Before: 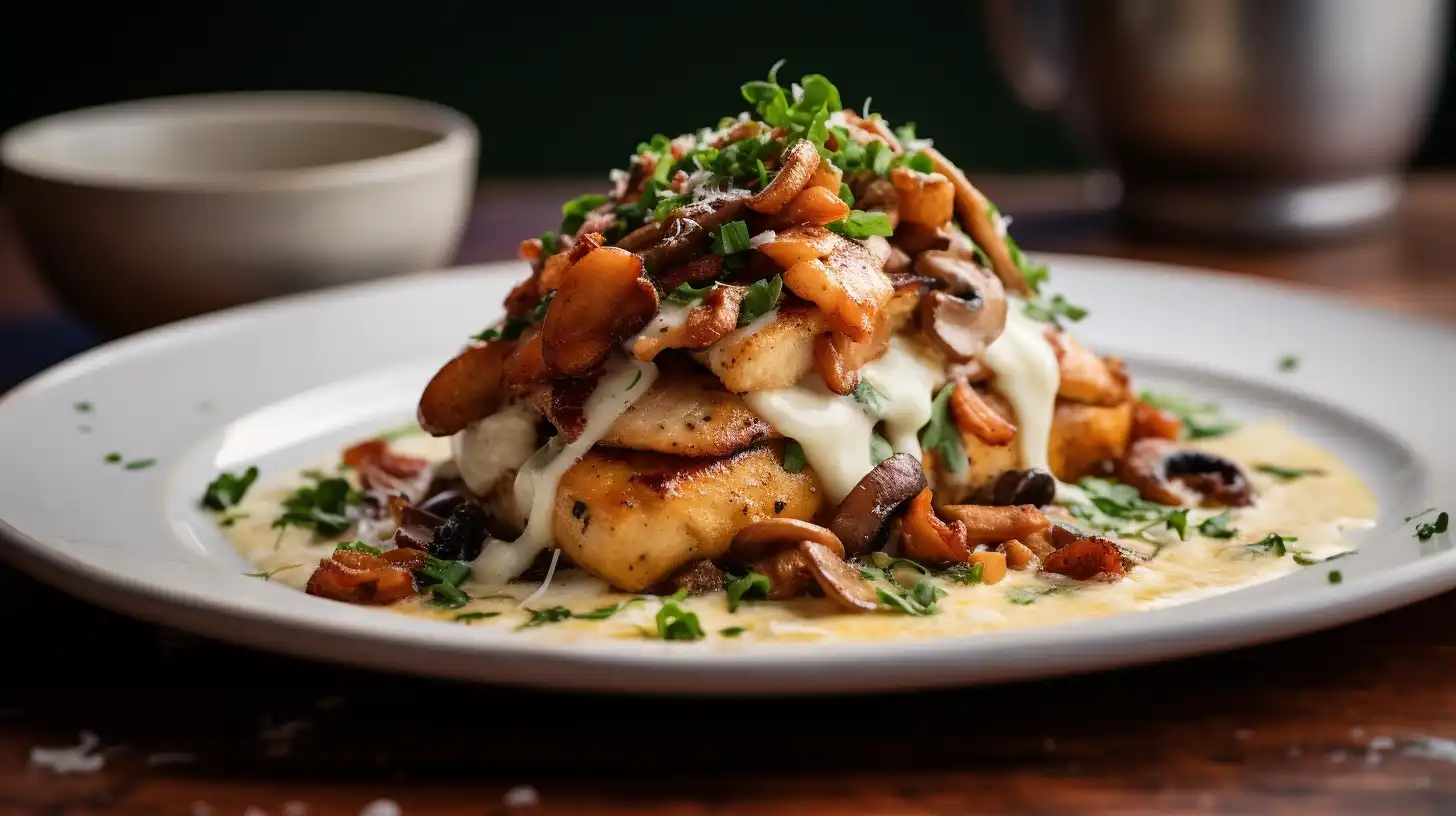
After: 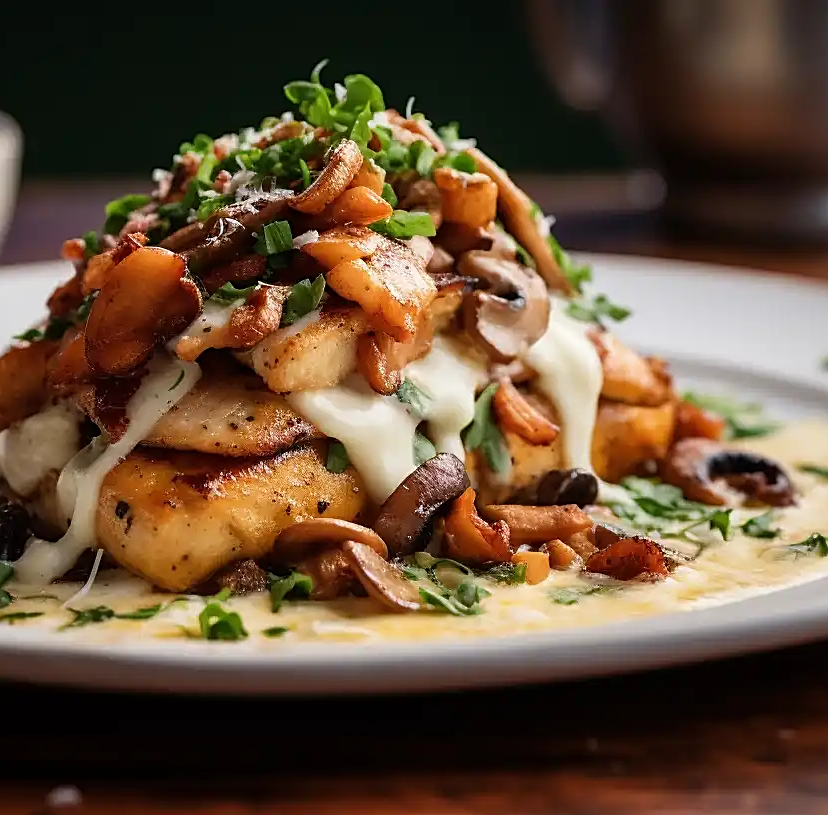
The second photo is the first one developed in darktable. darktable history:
sharpen: on, module defaults
crop: left 31.453%, top 0.011%, right 11.641%
